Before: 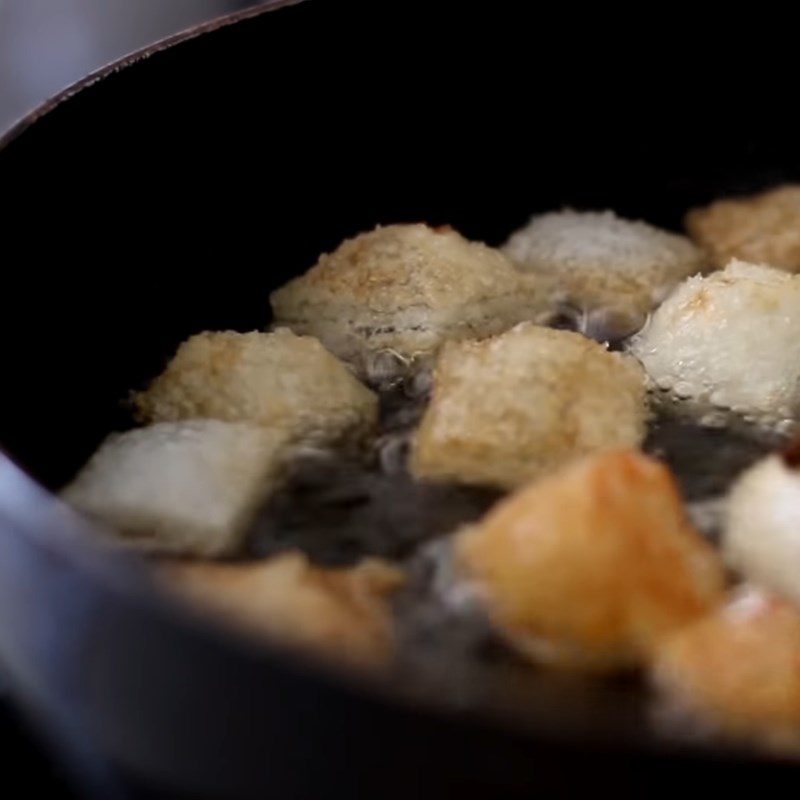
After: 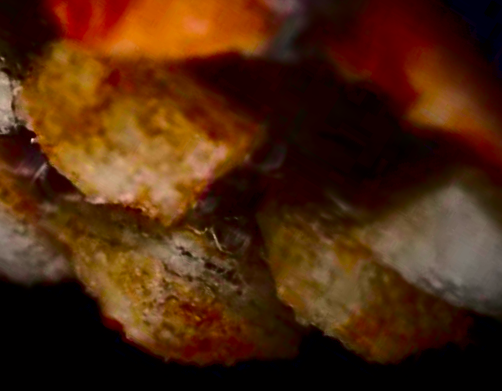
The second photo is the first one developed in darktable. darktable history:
tone curve: curves: ch0 [(0, 0) (0.23, 0.189) (0.486, 0.52) (0.822, 0.825) (0.994, 0.955)]; ch1 [(0, 0) (0.226, 0.261) (0.379, 0.442) (0.469, 0.468) (0.495, 0.498) (0.514, 0.509) (0.561, 0.603) (0.59, 0.656) (1, 1)]; ch2 [(0, 0) (0.269, 0.299) (0.459, 0.43) (0.498, 0.5) (0.523, 0.52) (0.586, 0.569) (0.635, 0.617) (0.659, 0.681) (0.718, 0.764) (1, 1)], color space Lab, independent channels, preserve colors none
crop and rotate: angle 148.58°, left 9.153%, top 15.626%, right 4.567%, bottom 17.178%
contrast brightness saturation: contrast 0.093, brightness -0.596, saturation 0.169
exposure: exposure 0.295 EV, compensate exposure bias true, compensate highlight preservation false
color balance rgb: power › hue 213.77°, highlights gain › chroma 1.09%, highlights gain › hue 60.15°, linear chroma grading › shadows 31.846%, linear chroma grading › global chroma -2.044%, linear chroma grading › mid-tones 3.879%, perceptual saturation grading › global saturation 14.924%, global vibrance 20%
